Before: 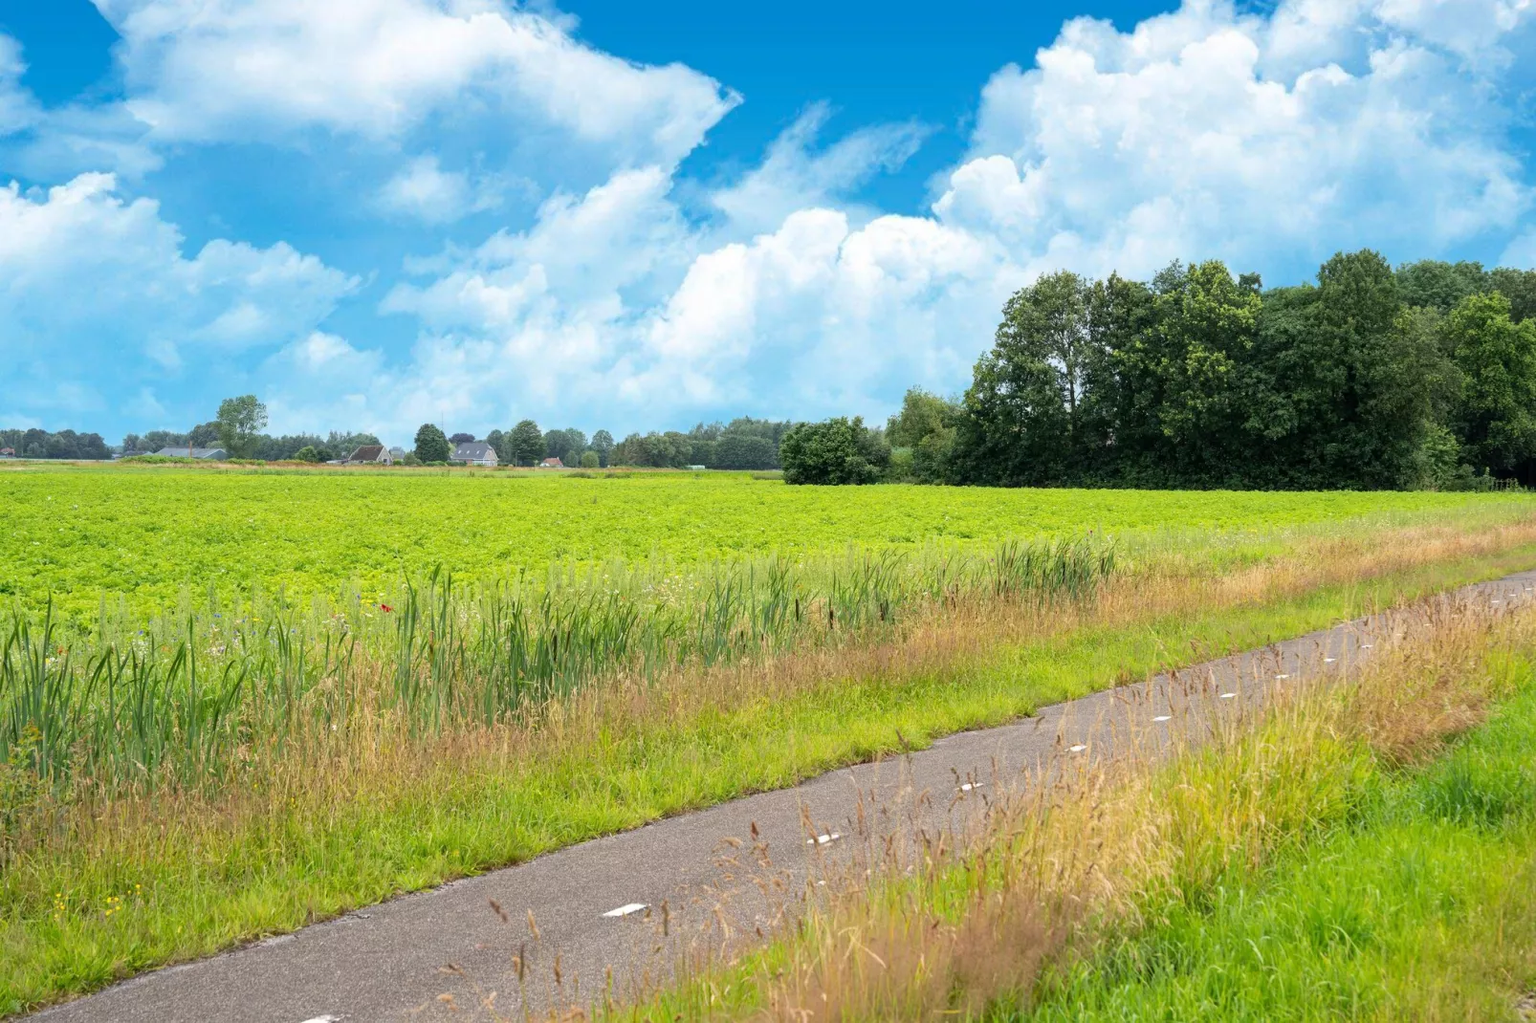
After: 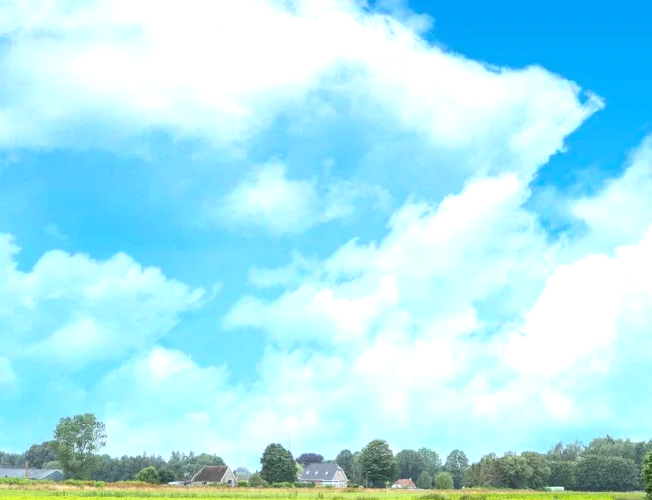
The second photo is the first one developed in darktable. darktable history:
exposure: exposure 0.567 EV, compensate highlight preservation false
crop and rotate: left 10.831%, top 0.091%, right 48.519%, bottom 53.157%
